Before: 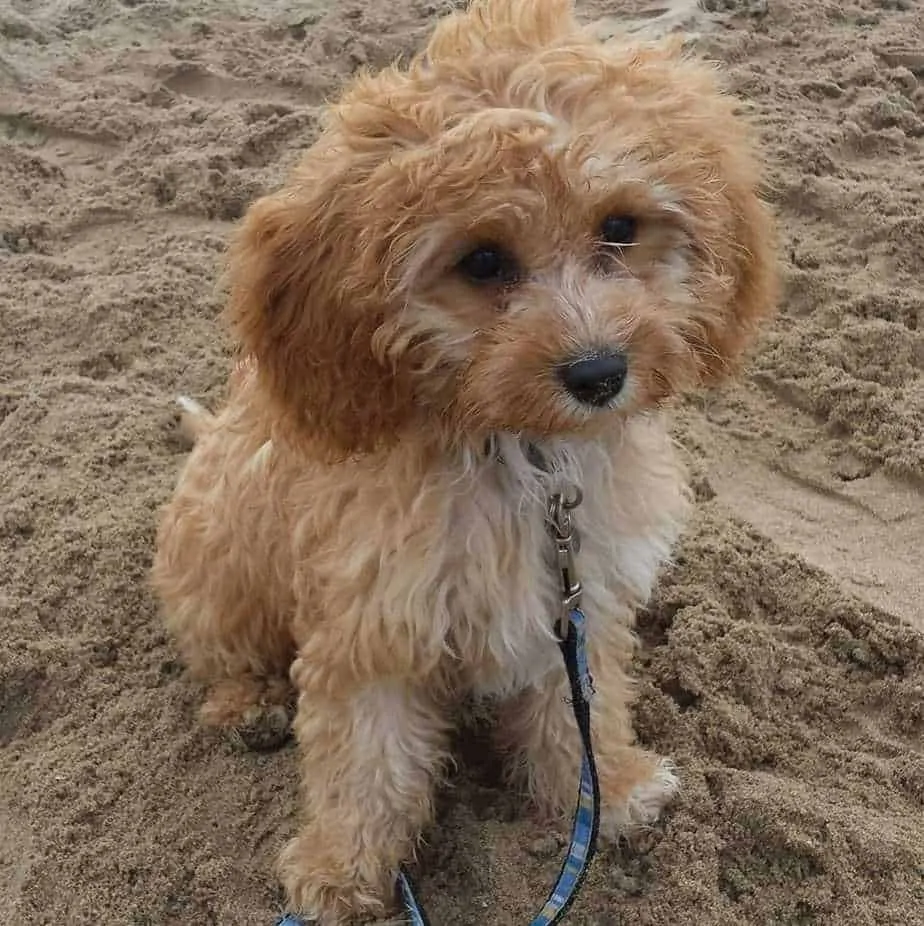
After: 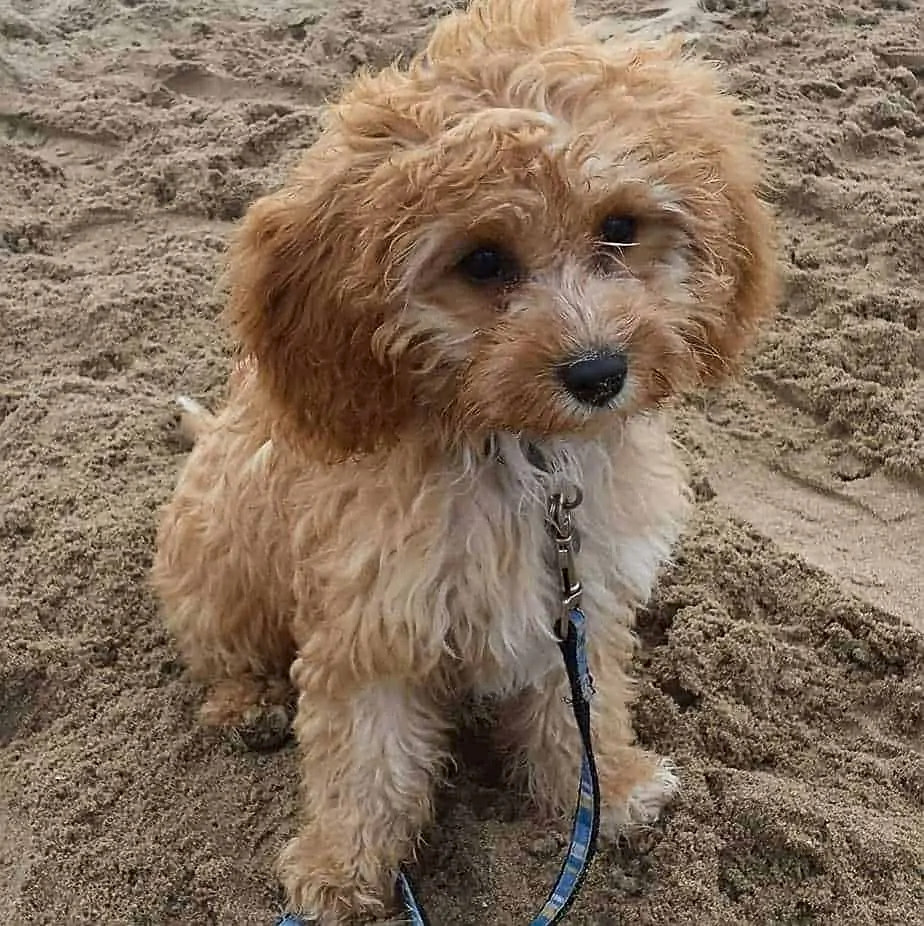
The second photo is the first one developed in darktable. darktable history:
sharpen: on, module defaults
contrast brightness saturation: contrast 0.14
